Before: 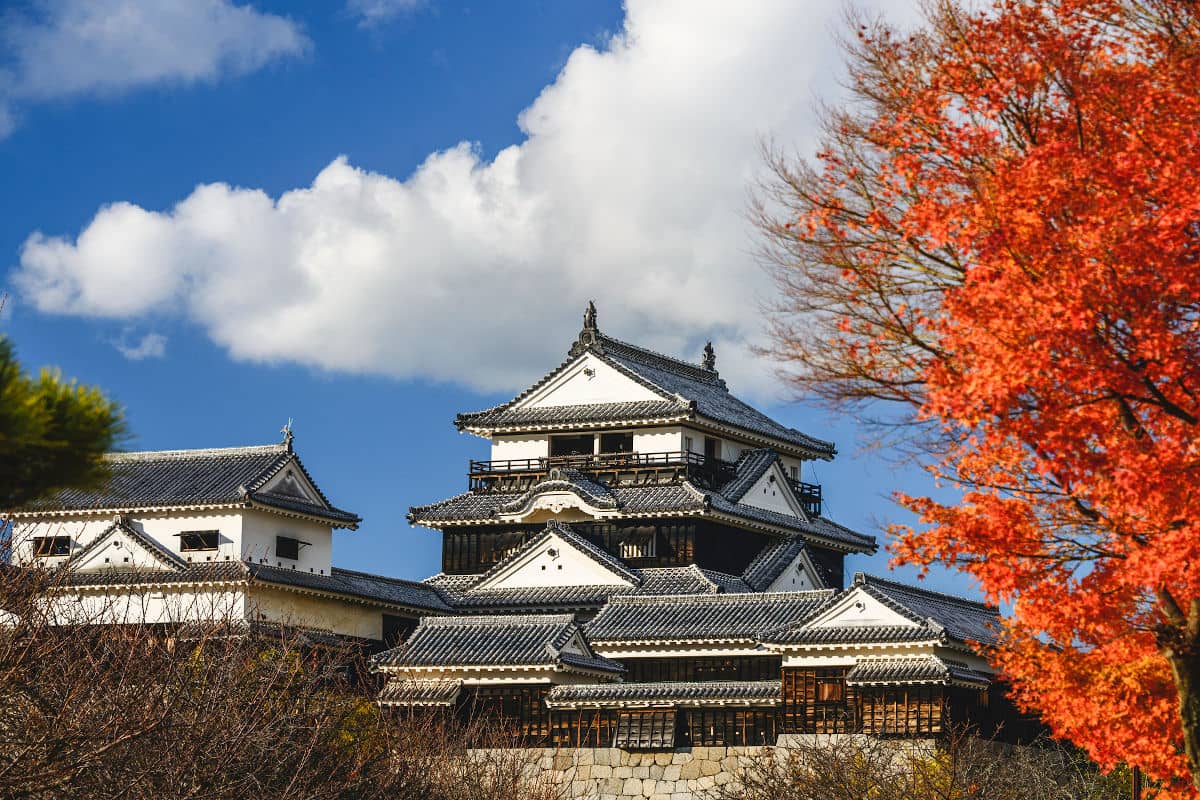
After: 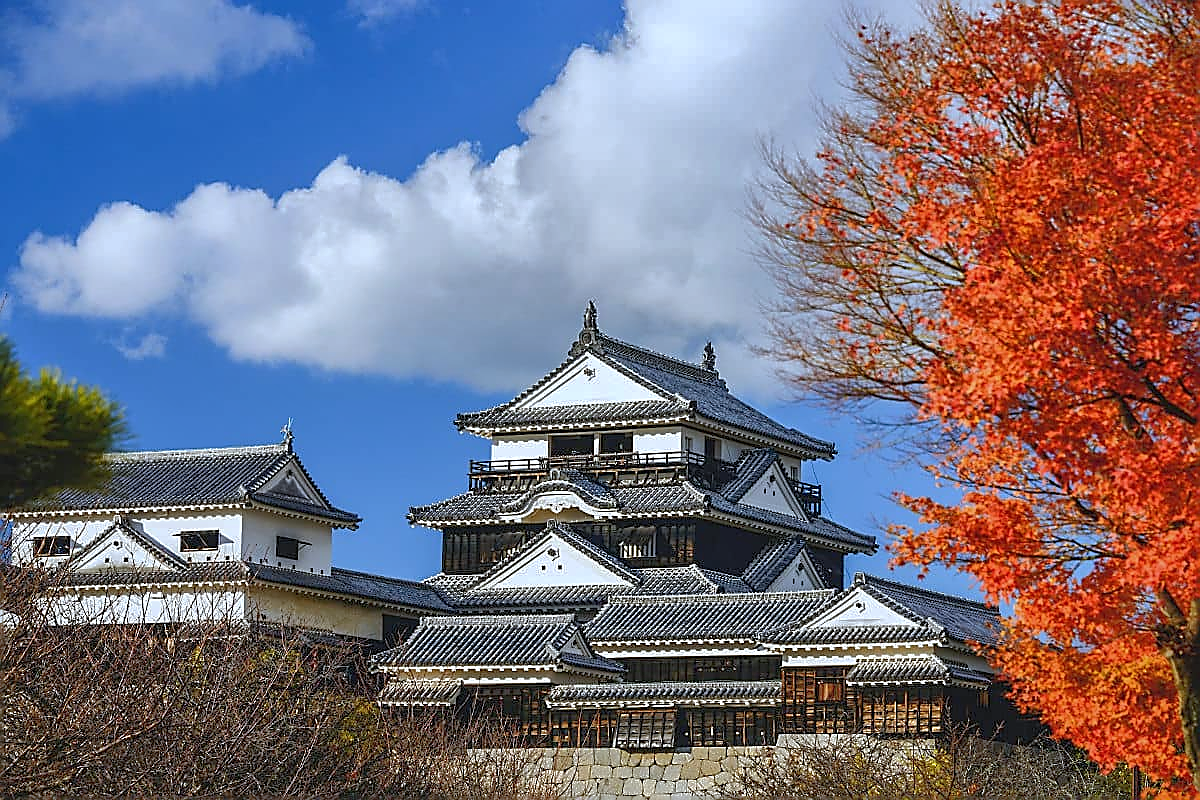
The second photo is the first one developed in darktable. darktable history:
white balance: red 0.931, blue 1.11
sharpen: radius 1.4, amount 1.25, threshold 0.7
shadows and highlights: highlights -60
